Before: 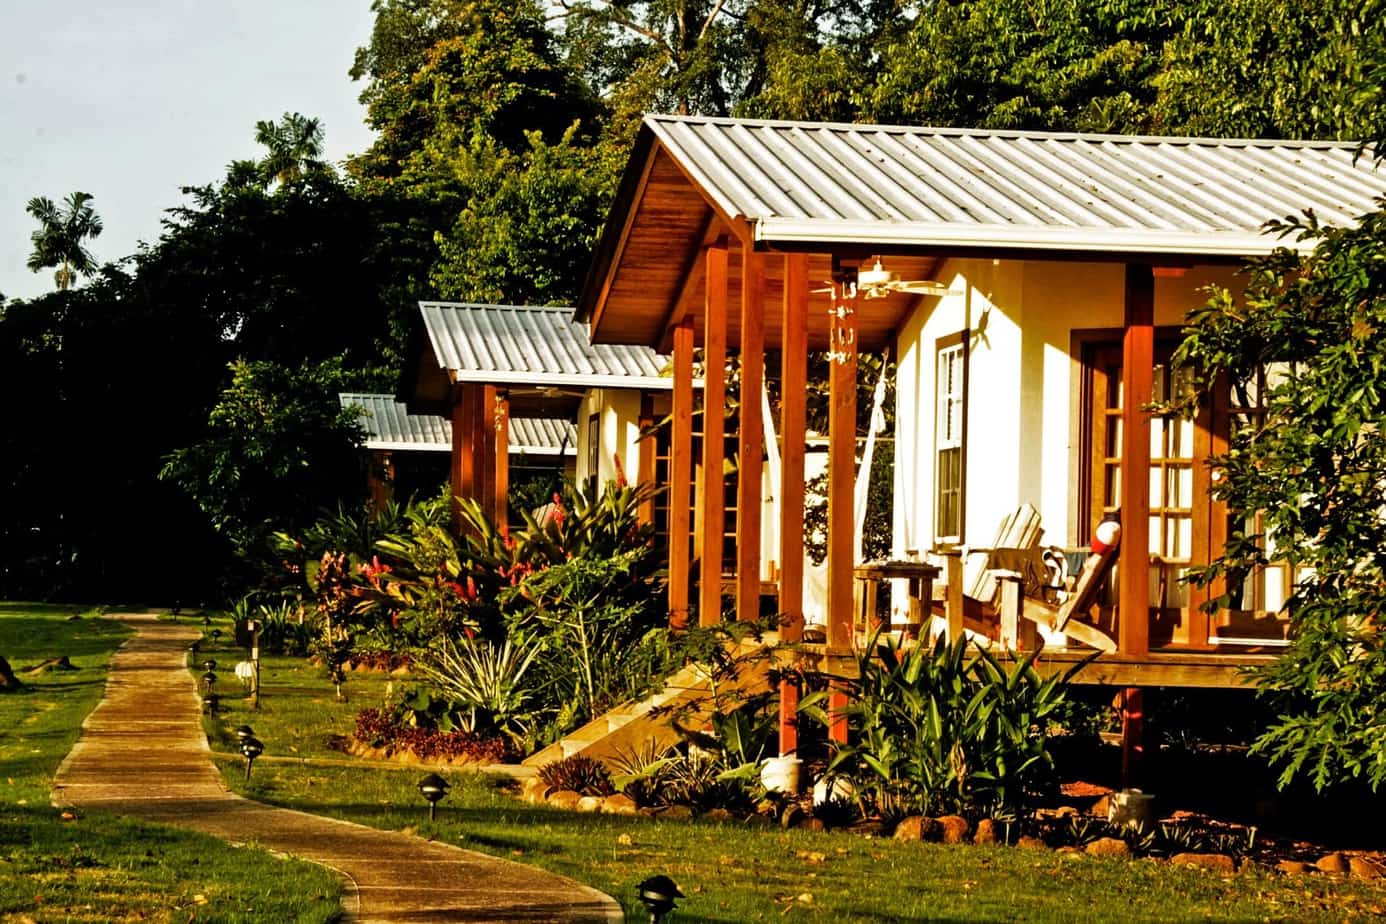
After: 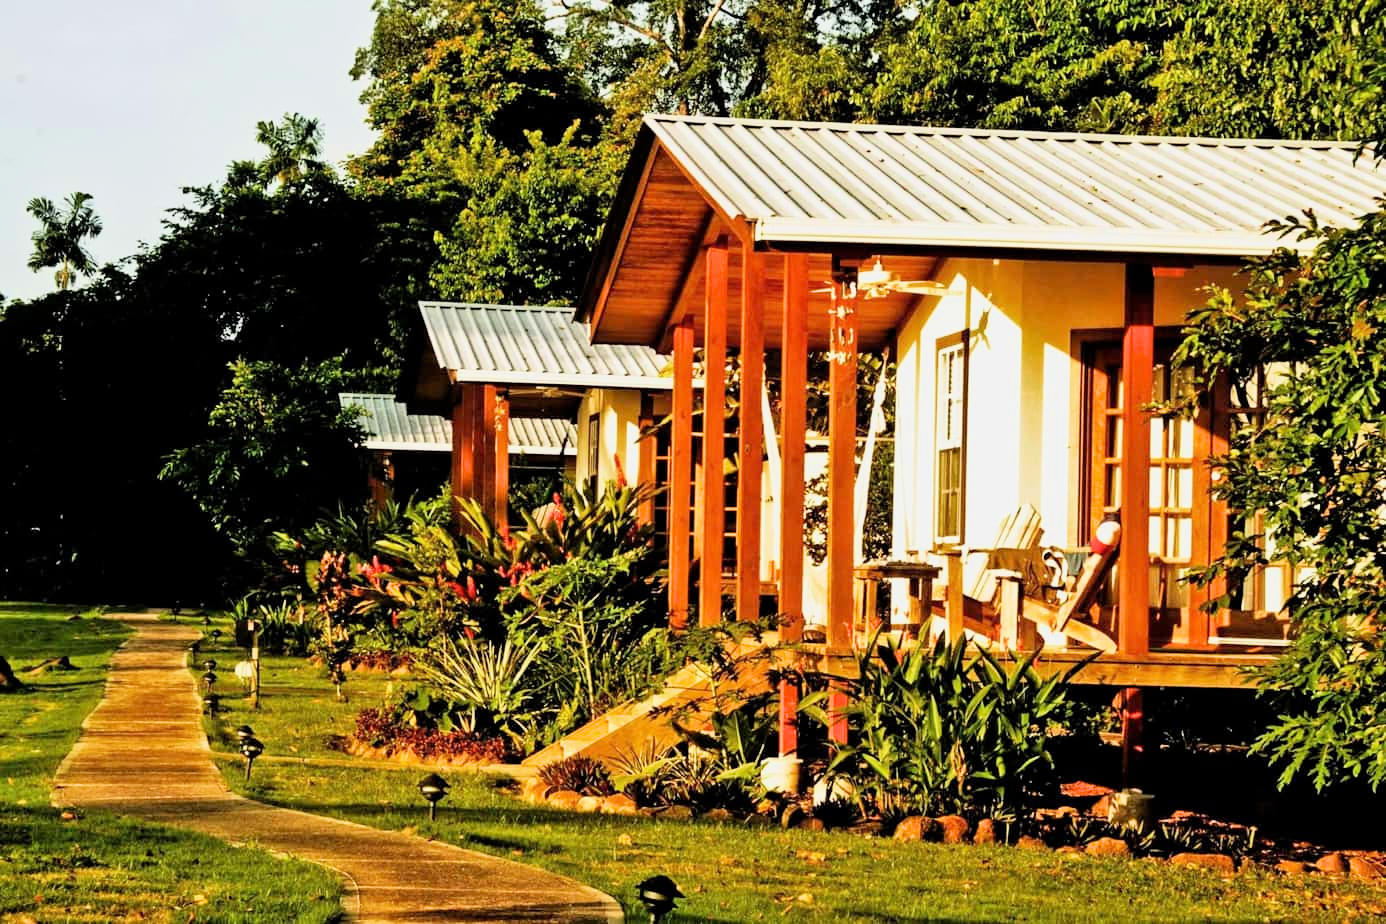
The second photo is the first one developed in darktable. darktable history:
exposure: black level correction 0, exposure 1.1 EV, compensate exposure bias true, compensate highlight preservation false
filmic rgb: black relative exposure -8.42 EV, white relative exposure 4.68 EV, hardness 3.82, color science v6 (2022)
